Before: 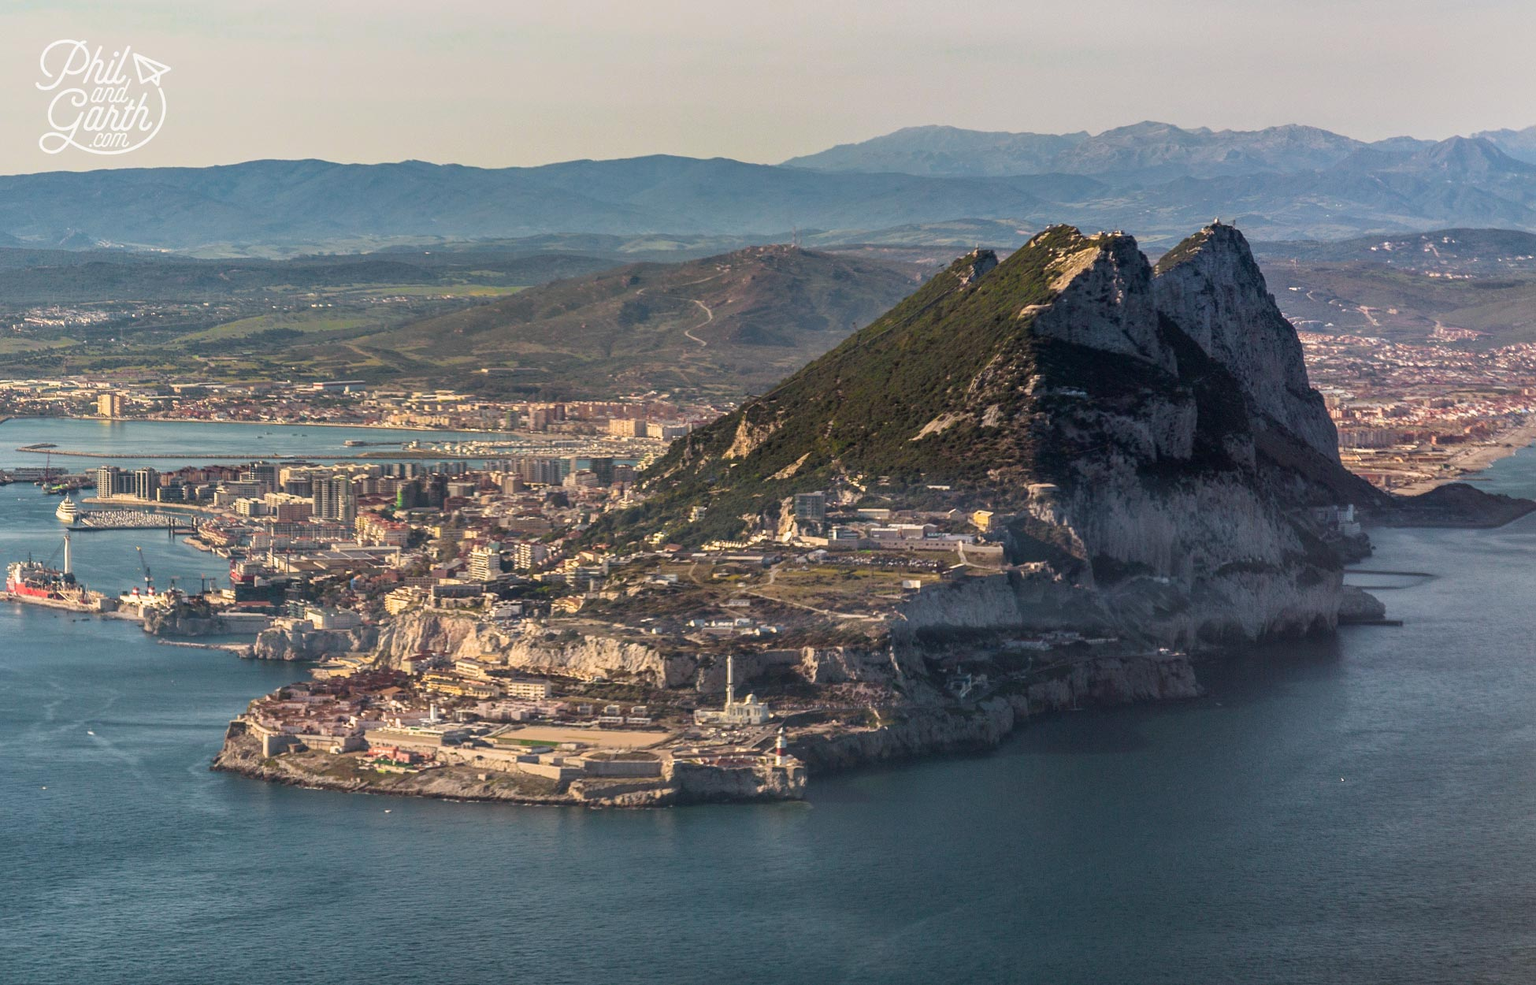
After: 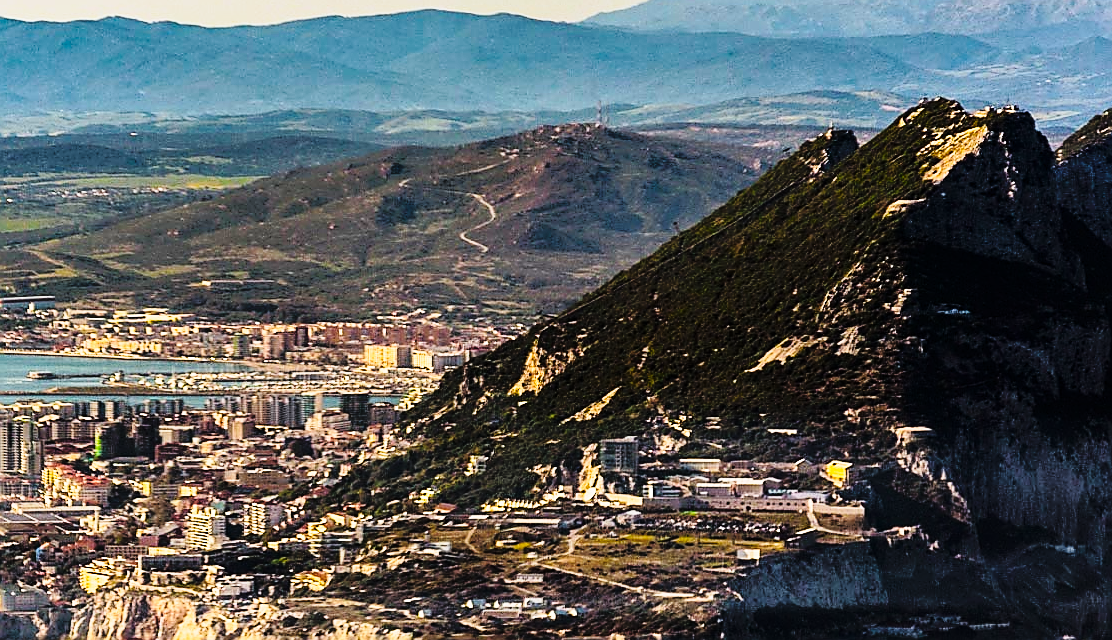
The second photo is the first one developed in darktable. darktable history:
crop: left 21.022%, top 14.995%, right 21.907%, bottom 33.733%
color balance rgb: linear chroma grading › global chroma 15.367%, perceptual saturation grading › global saturation 25.874%, perceptual brilliance grading › highlights 3.524%, perceptual brilliance grading › mid-tones -18.061%, perceptual brilliance grading › shadows -42.033%, global vibrance 9.866%
base curve: curves: ch0 [(0, 0) (0.028, 0.03) (0.121, 0.232) (0.46, 0.748) (0.859, 0.968) (1, 1)], preserve colors none
sharpen: radius 1.42, amount 1.257, threshold 0.628
tone curve: curves: ch0 [(0, 0) (0.105, 0.044) (0.195, 0.128) (0.283, 0.283) (0.384, 0.404) (0.485, 0.531) (0.635, 0.7) (0.832, 0.858) (1, 0.977)]; ch1 [(0, 0) (0.161, 0.092) (0.35, 0.33) (0.379, 0.401) (0.448, 0.478) (0.498, 0.503) (0.531, 0.537) (0.586, 0.563) (0.687, 0.648) (1, 1)]; ch2 [(0, 0) (0.359, 0.372) (0.437, 0.437) (0.483, 0.484) (0.53, 0.515) (0.556, 0.553) (0.635, 0.589) (1, 1)], color space Lab, linked channels, preserve colors none
